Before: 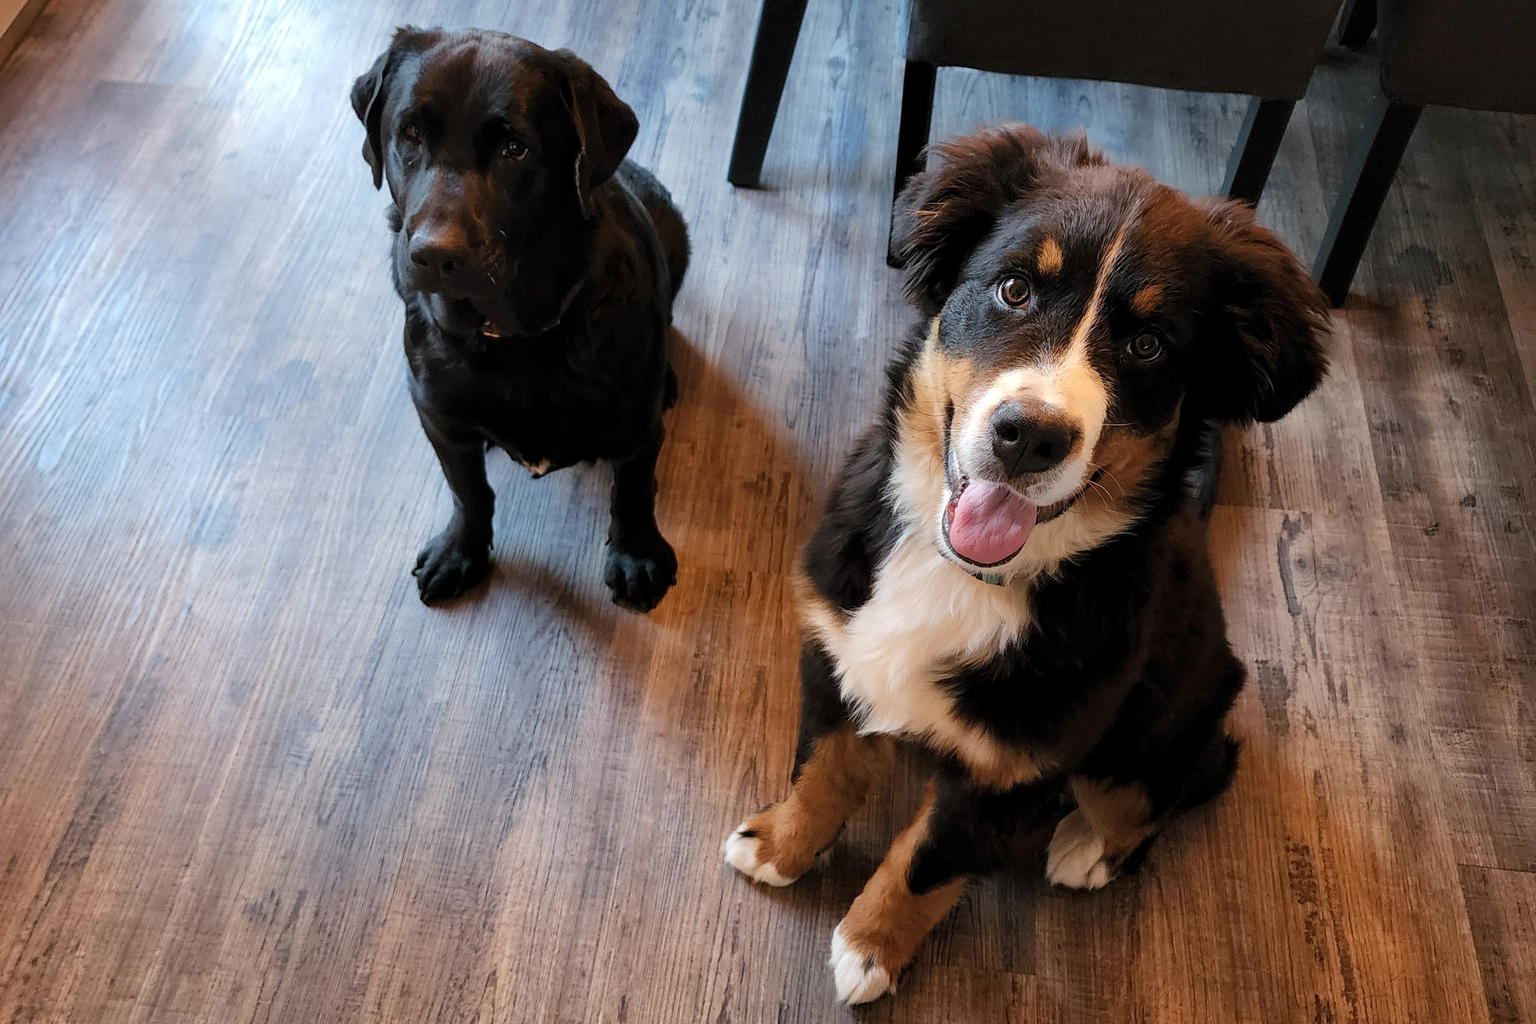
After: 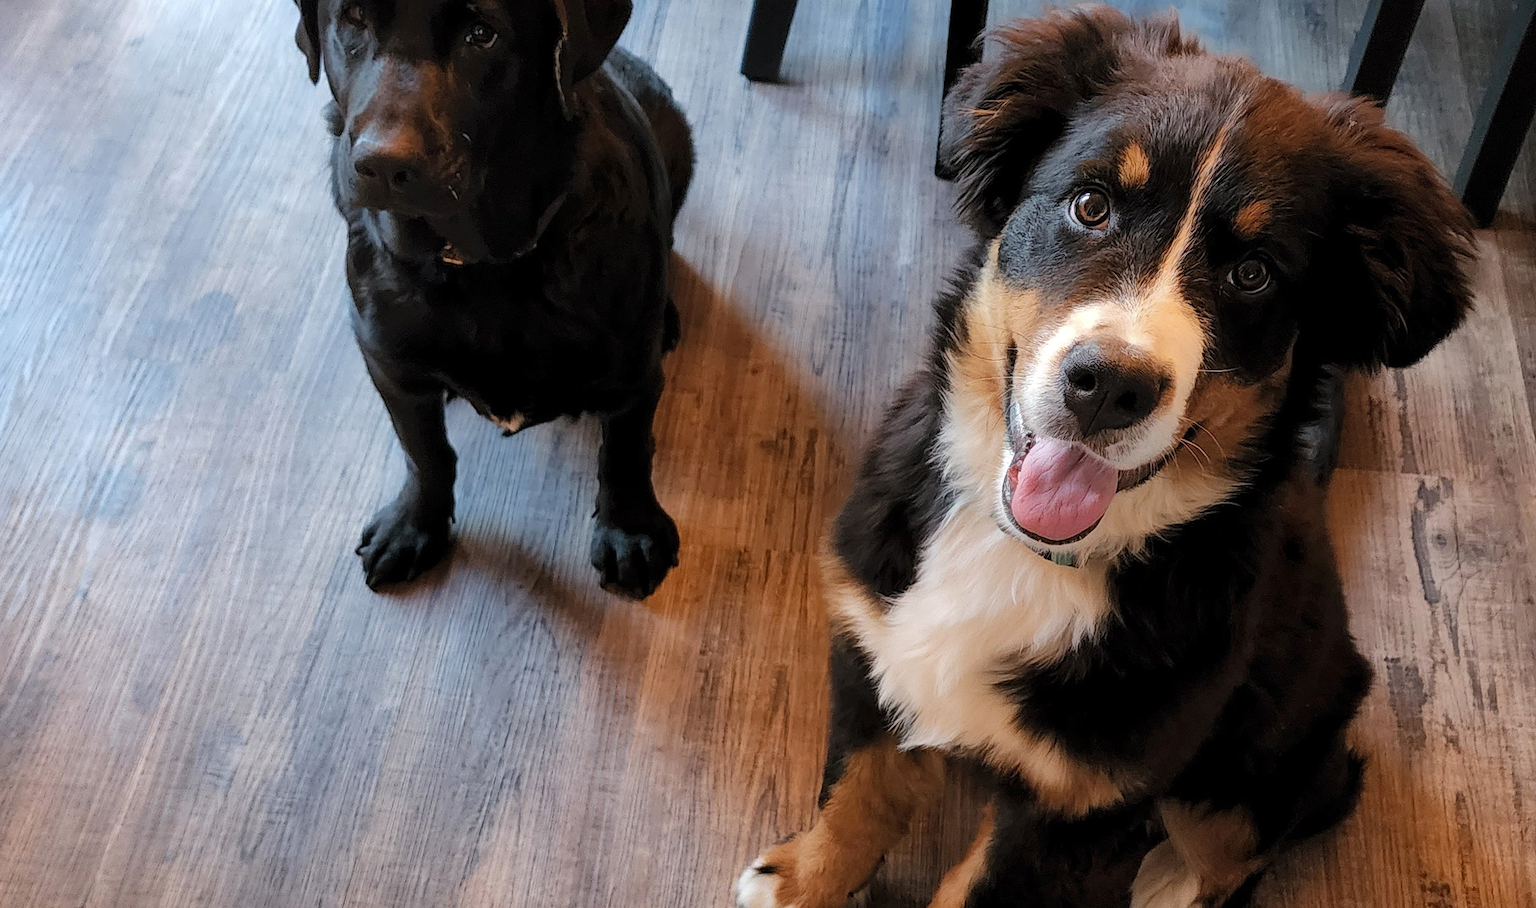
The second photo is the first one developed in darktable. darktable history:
shadows and highlights: shadows 25, highlights -25
tone equalizer: -8 EV -1.84 EV, -7 EV -1.16 EV, -6 EV -1.62 EV, smoothing diameter 25%, edges refinement/feathering 10, preserve details guided filter
crop: left 7.856%, top 11.836%, right 10.12%, bottom 15.387%
white balance: emerald 1
